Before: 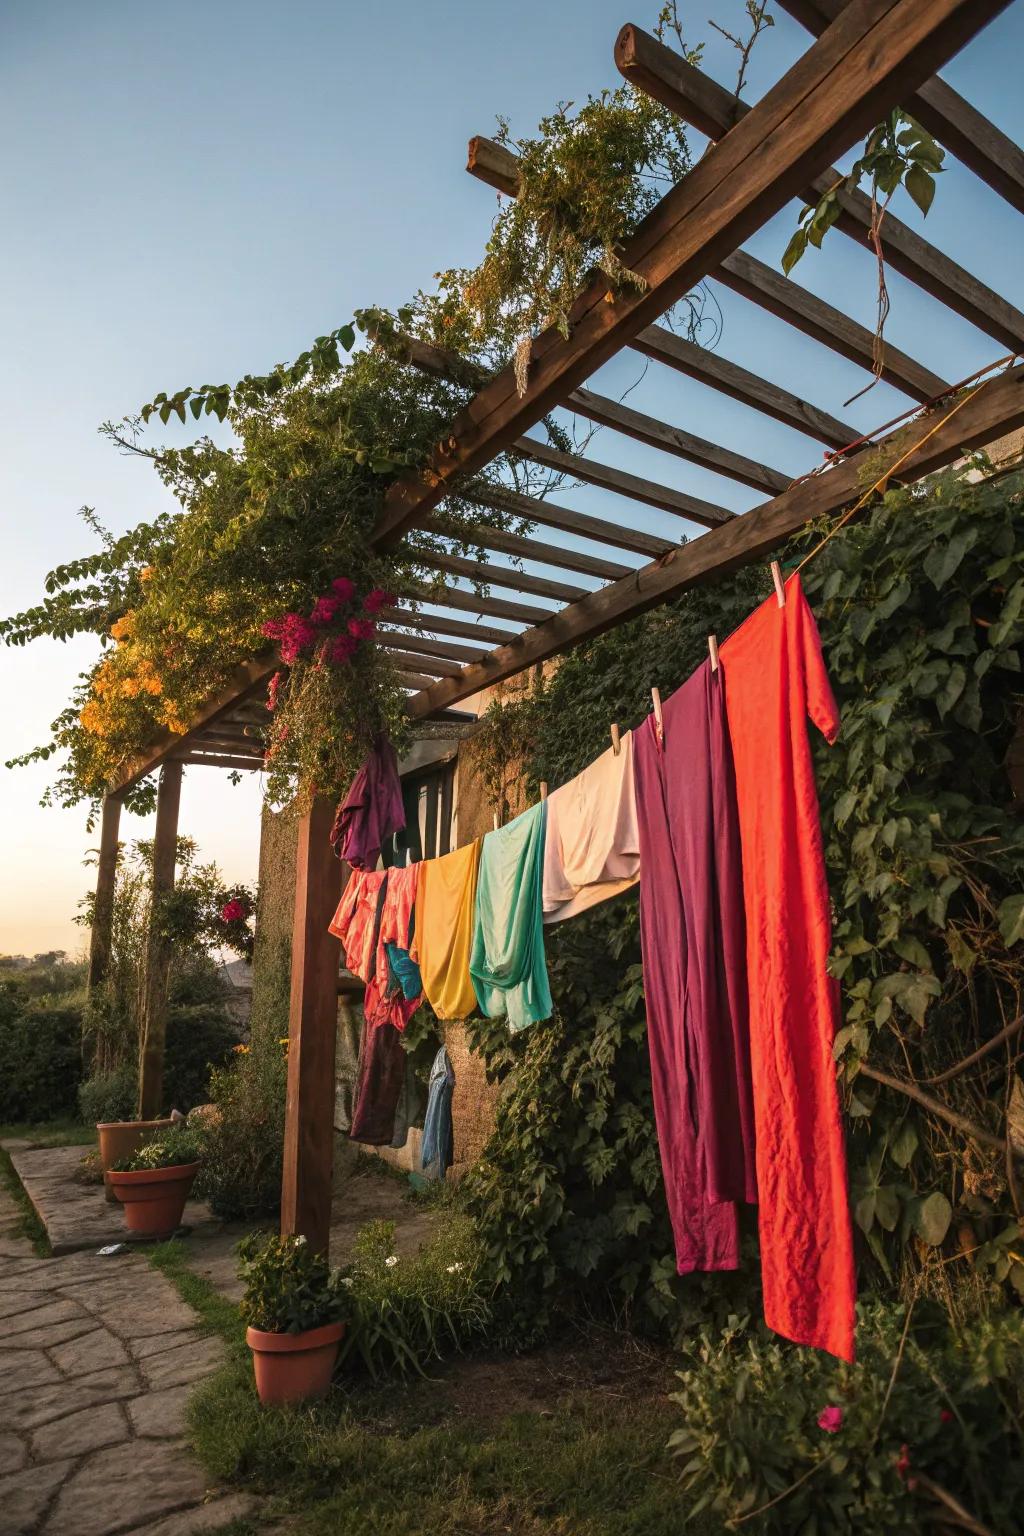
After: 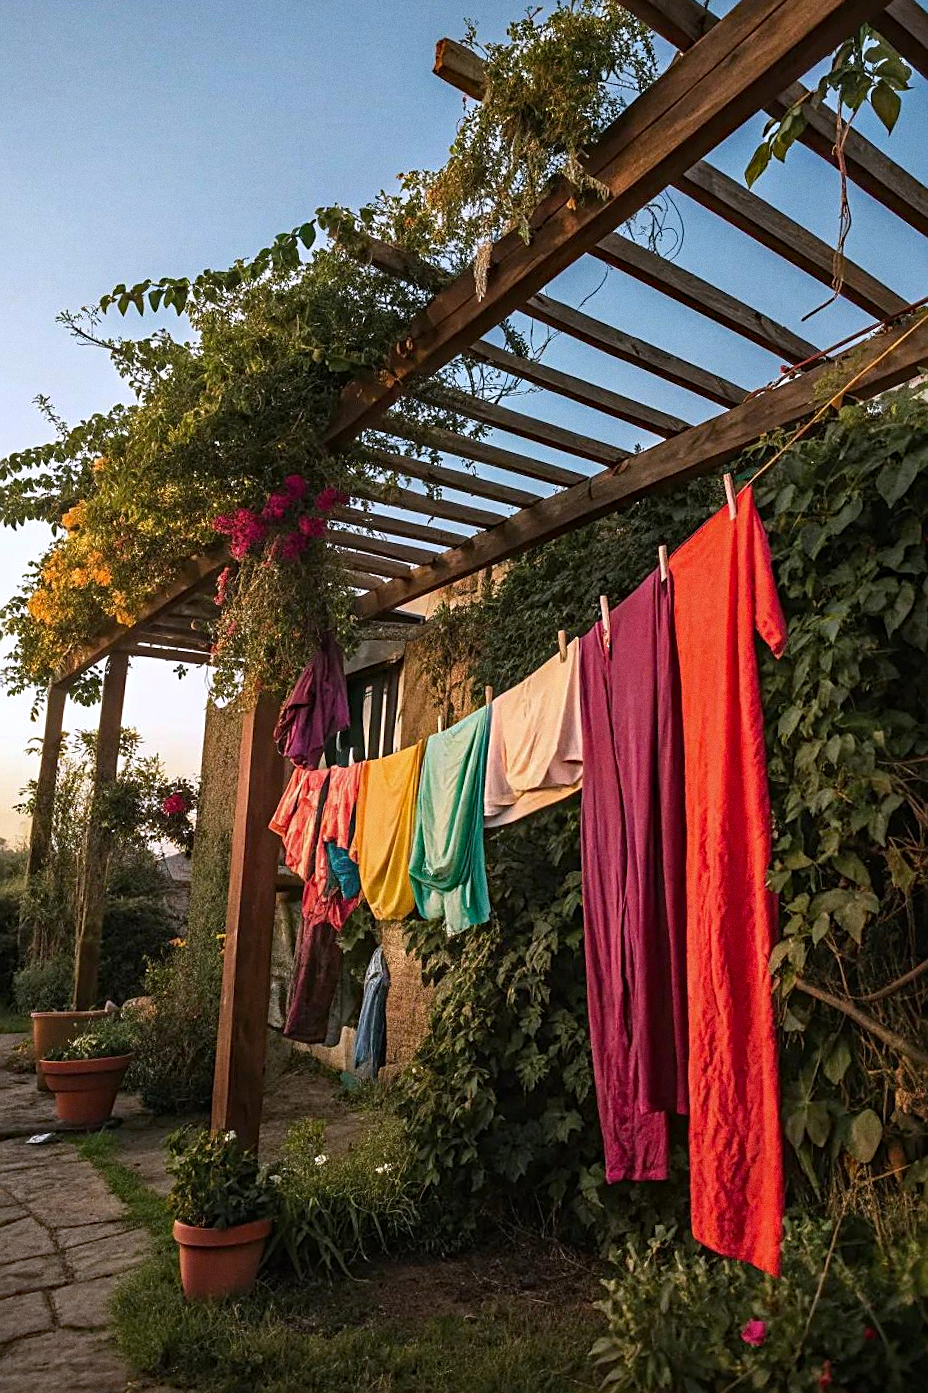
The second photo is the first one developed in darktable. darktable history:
white balance: red 0.984, blue 1.059
exposure: black level correction 0.001, compensate highlight preservation false
sharpen: on, module defaults
grain: coarseness 7.08 ISO, strength 21.67%, mid-tones bias 59.58%
crop and rotate: angle -1.96°, left 3.097%, top 4.154%, right 1.586%, bottom 0.529%
haze removal: strength 0.29, distance 0.25, compatibility mode true, adaptive false
